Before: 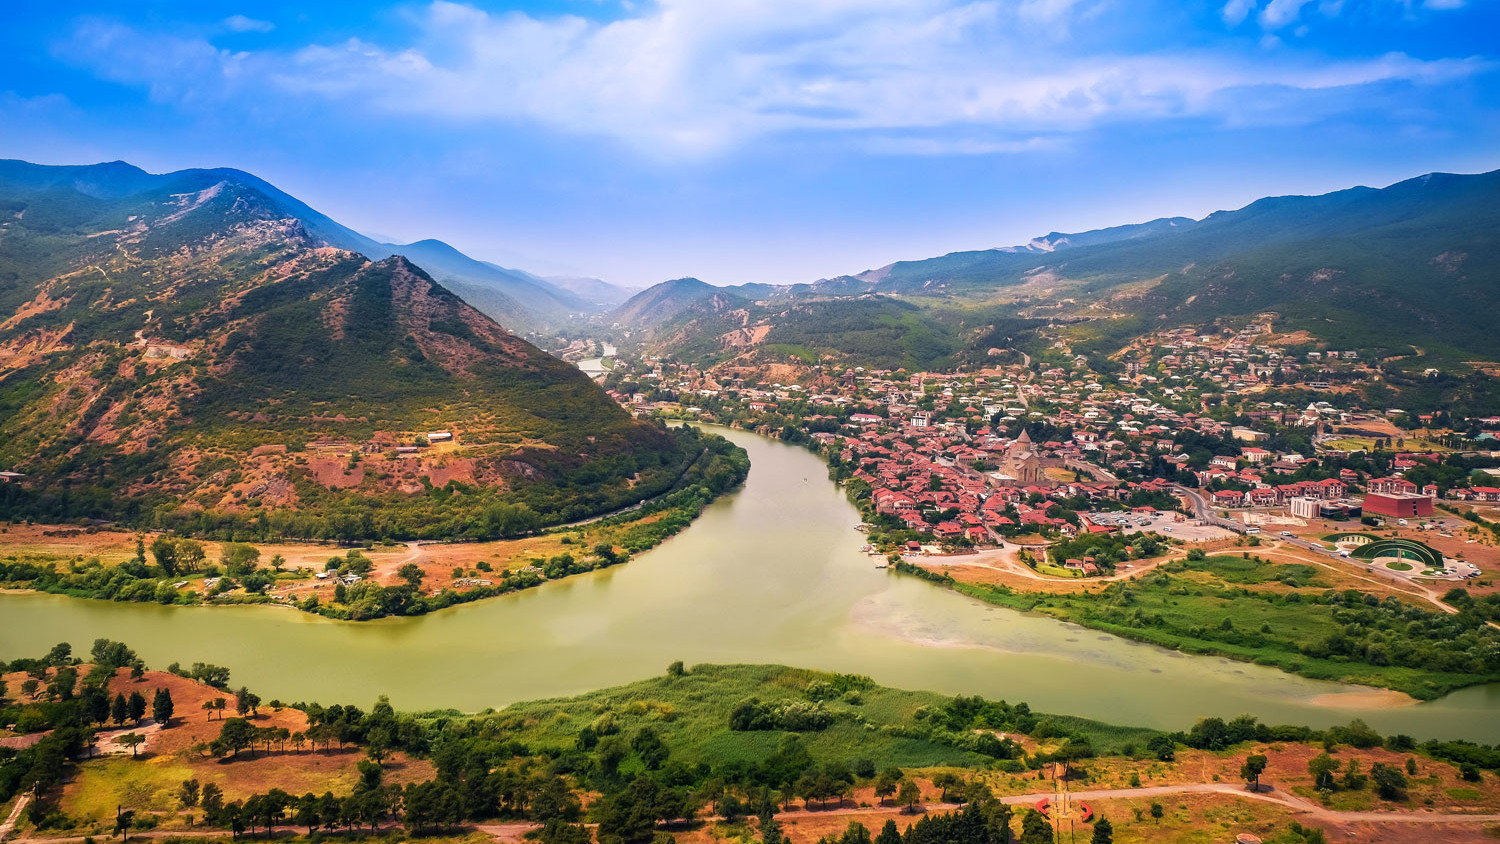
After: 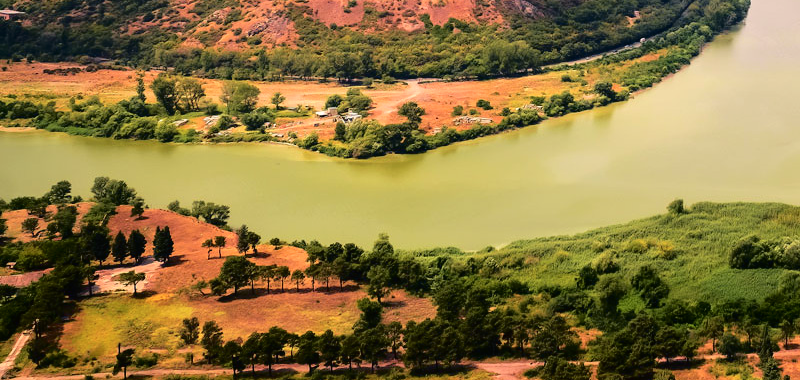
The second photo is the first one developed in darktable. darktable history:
tone curve: curves: ch0 [(0, 0.01) (0.058, 0.039) (0.159, 0.117) (0.282, 0.327) (0.45, 0.534) (0.676, 0.751) (0.89, 0.919) (1, 1)]; ch1 [(0, 0) (0.094, 0.081) (0.285, 0.299) (0.385, 0.403) (0.447, 0.455) (0.495, 0.496) (0.544, 0.552) (0.589, 0.612) (0.722, 0.728) (1, 1)]; ch2 [(0, 0) (0.257, 0.217) (0.43, 0.421) (0.498, 0.507) (0.531, 0.544) (0.56, 0.579) (0.625, 0.642) (1, 1)], color space Lab, independent channels, preserve colors none
crop and rotate: top 54.778%, right 46.61%, bottom 0.159%
